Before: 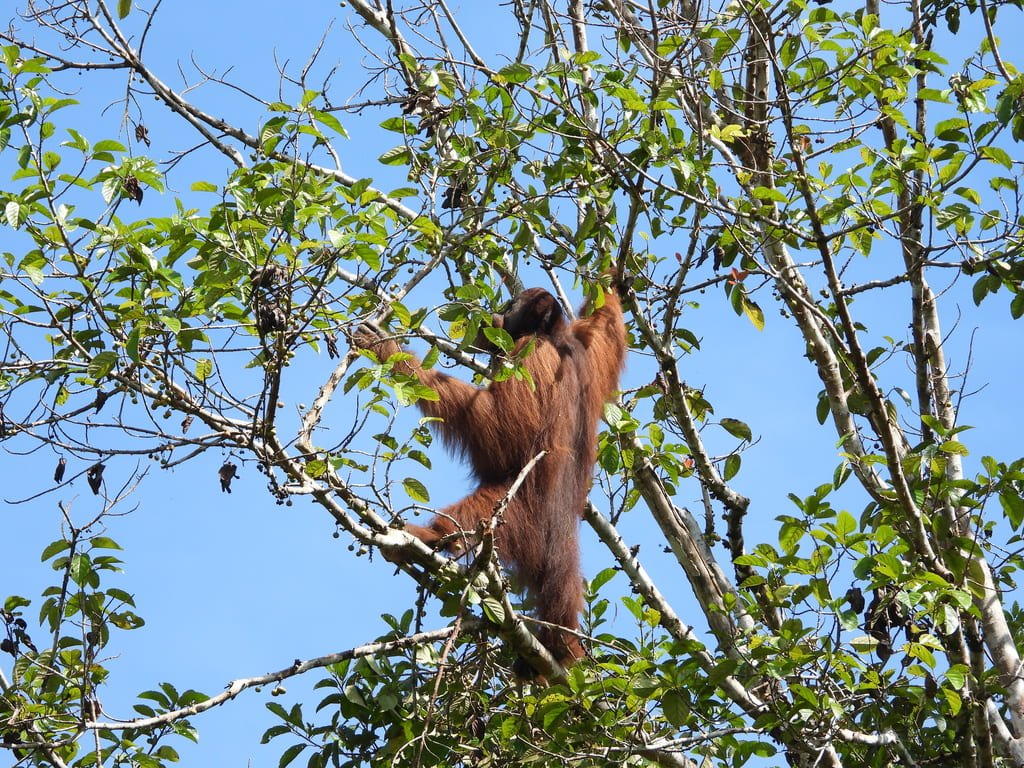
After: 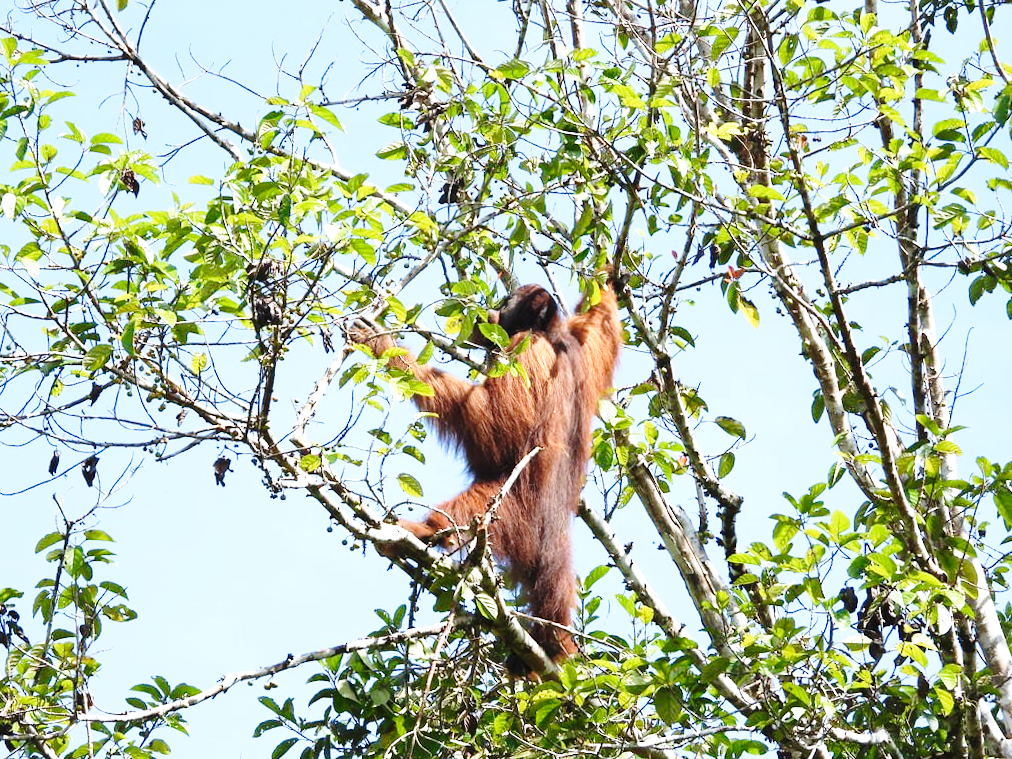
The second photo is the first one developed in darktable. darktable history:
white balance: red 0.976, blue 1.04
base curve: curves: ch0 [(0, 0) (0.028, 0.03) (0.121, 0.232) (0.46, 0.748) (0.859, 0.968) (1, 1)], preserve colors none
exposure: black level correction 0, exposure 0.5 EV, compensate exposure bias true, compensate highlight preservation false
crop and rotate: angle -0.5°
